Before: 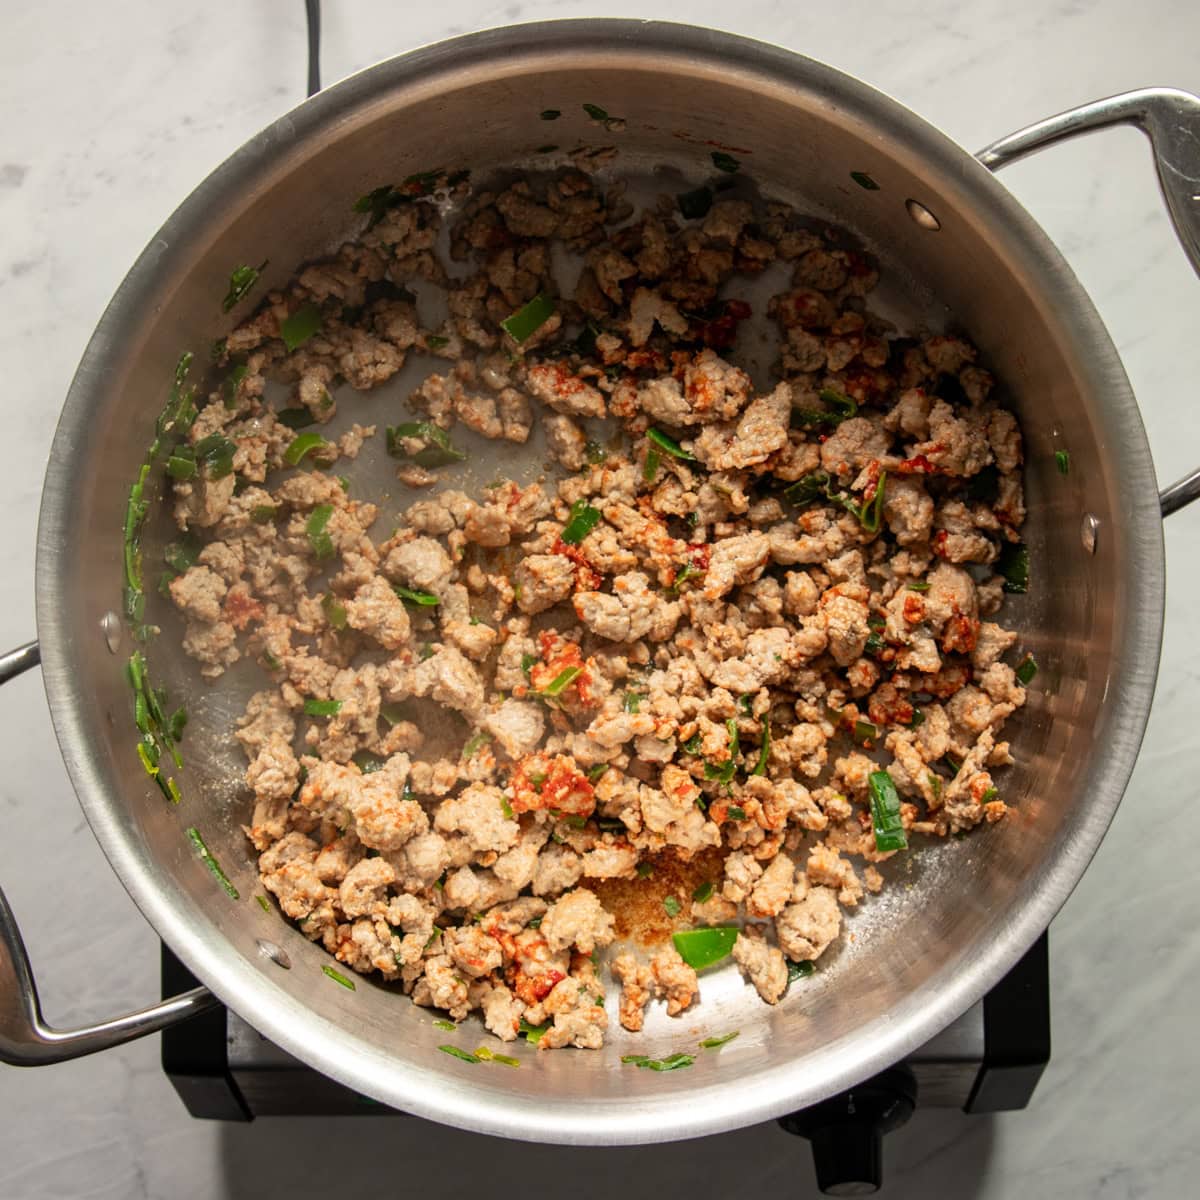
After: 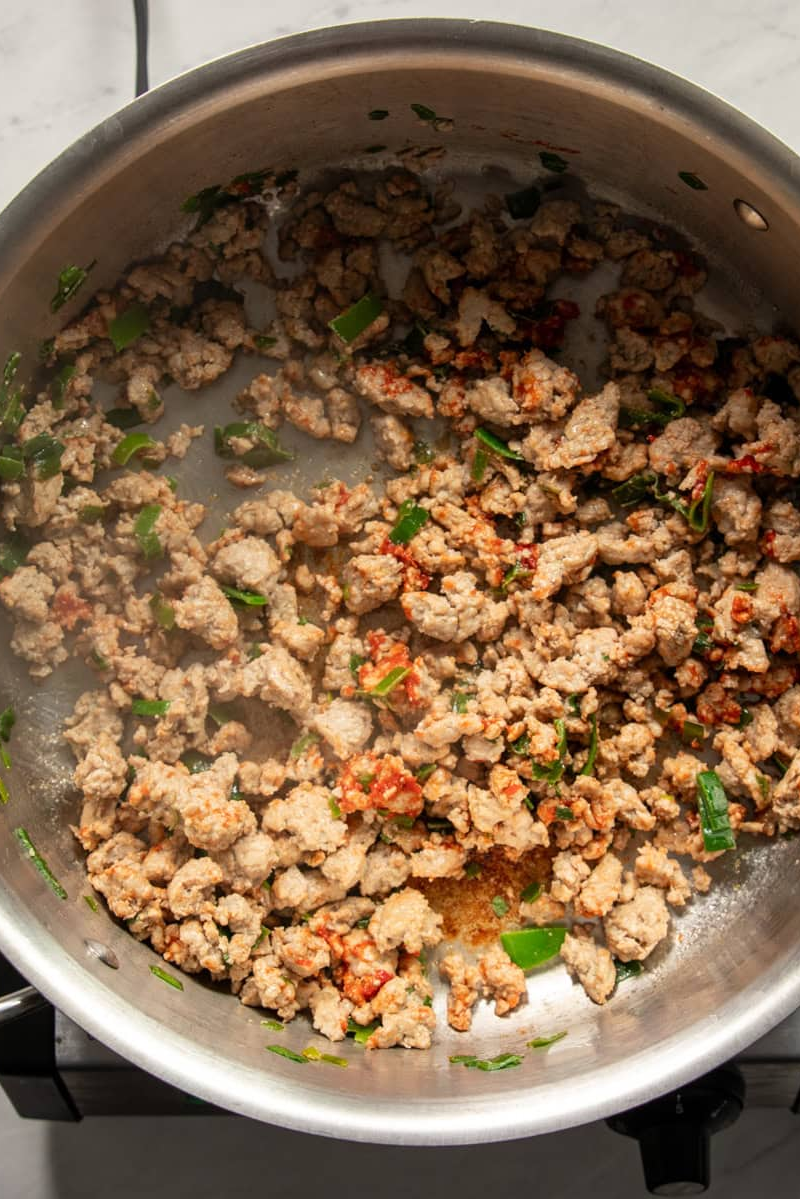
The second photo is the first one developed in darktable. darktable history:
crop and rotate: left 14.362%, right 18.959%
